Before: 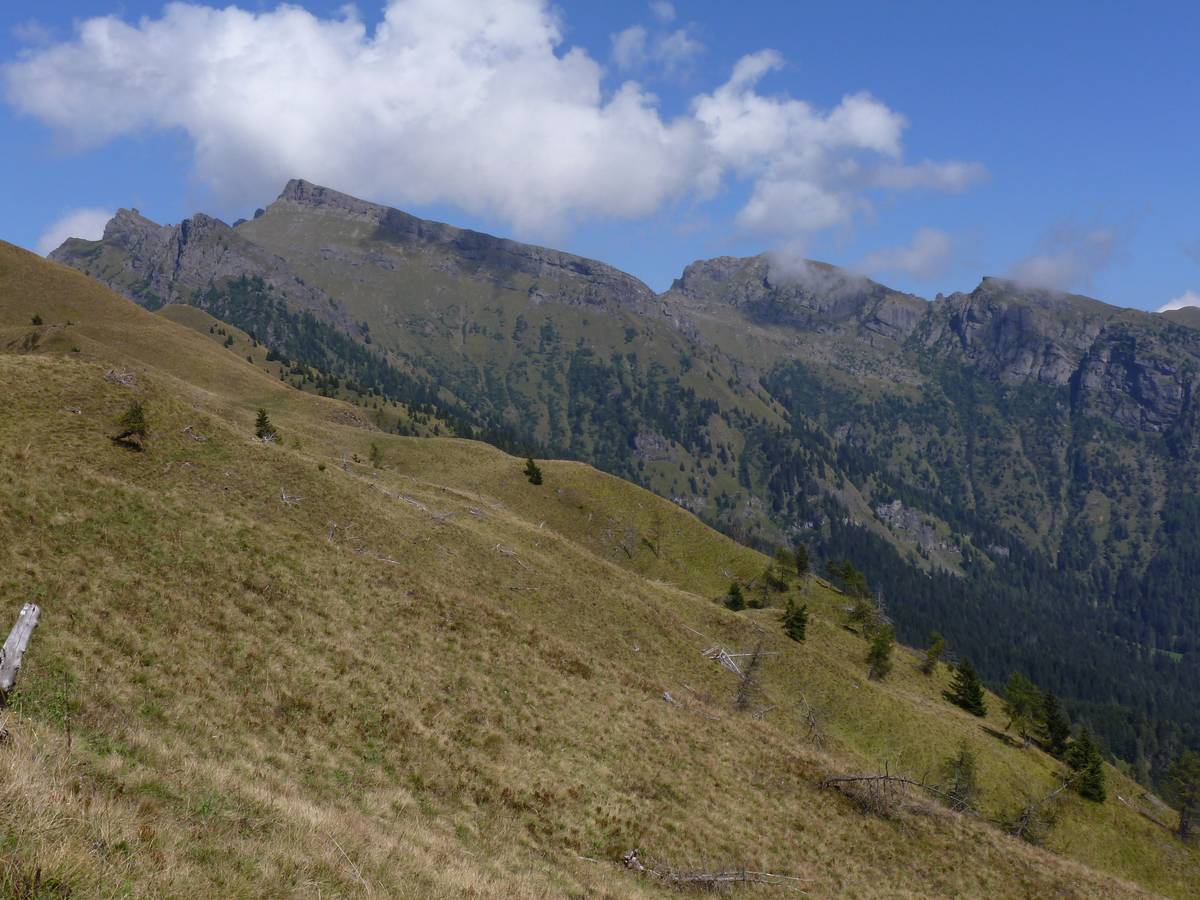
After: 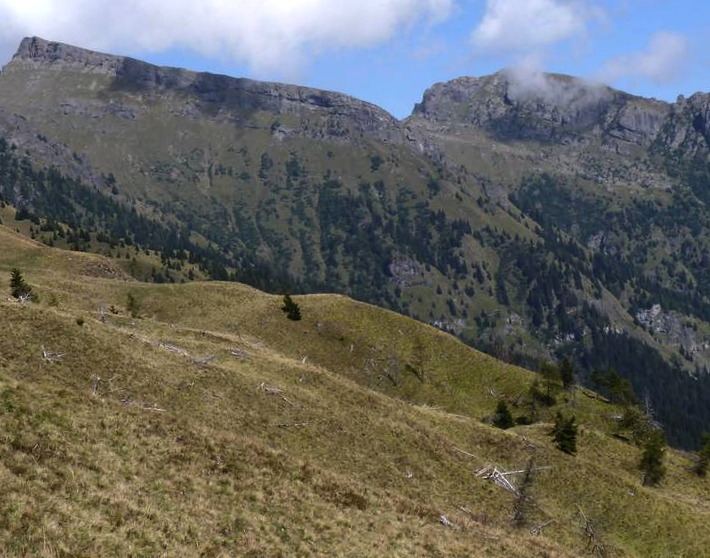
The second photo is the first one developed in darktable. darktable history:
rotate and perspective: rotation -4.98°, automatic cropping off
tone equalizer: -8 EV -0.75 EV, -7 EV -0.7 EV, -6 EV -0.6 EV, -5 EV -0.4 EV, -3 EV 0.4 EV, -2 EV 0.6 EV, -1 EV 0.7 EV, +0 EV 0.75 EV, edges refinement/feathering 500, mask exposure compensation -1.57 EV, preserve details no
crop and rotate: left 22.13%, top 22.054%, right 22.026%, bottom 22.102%
